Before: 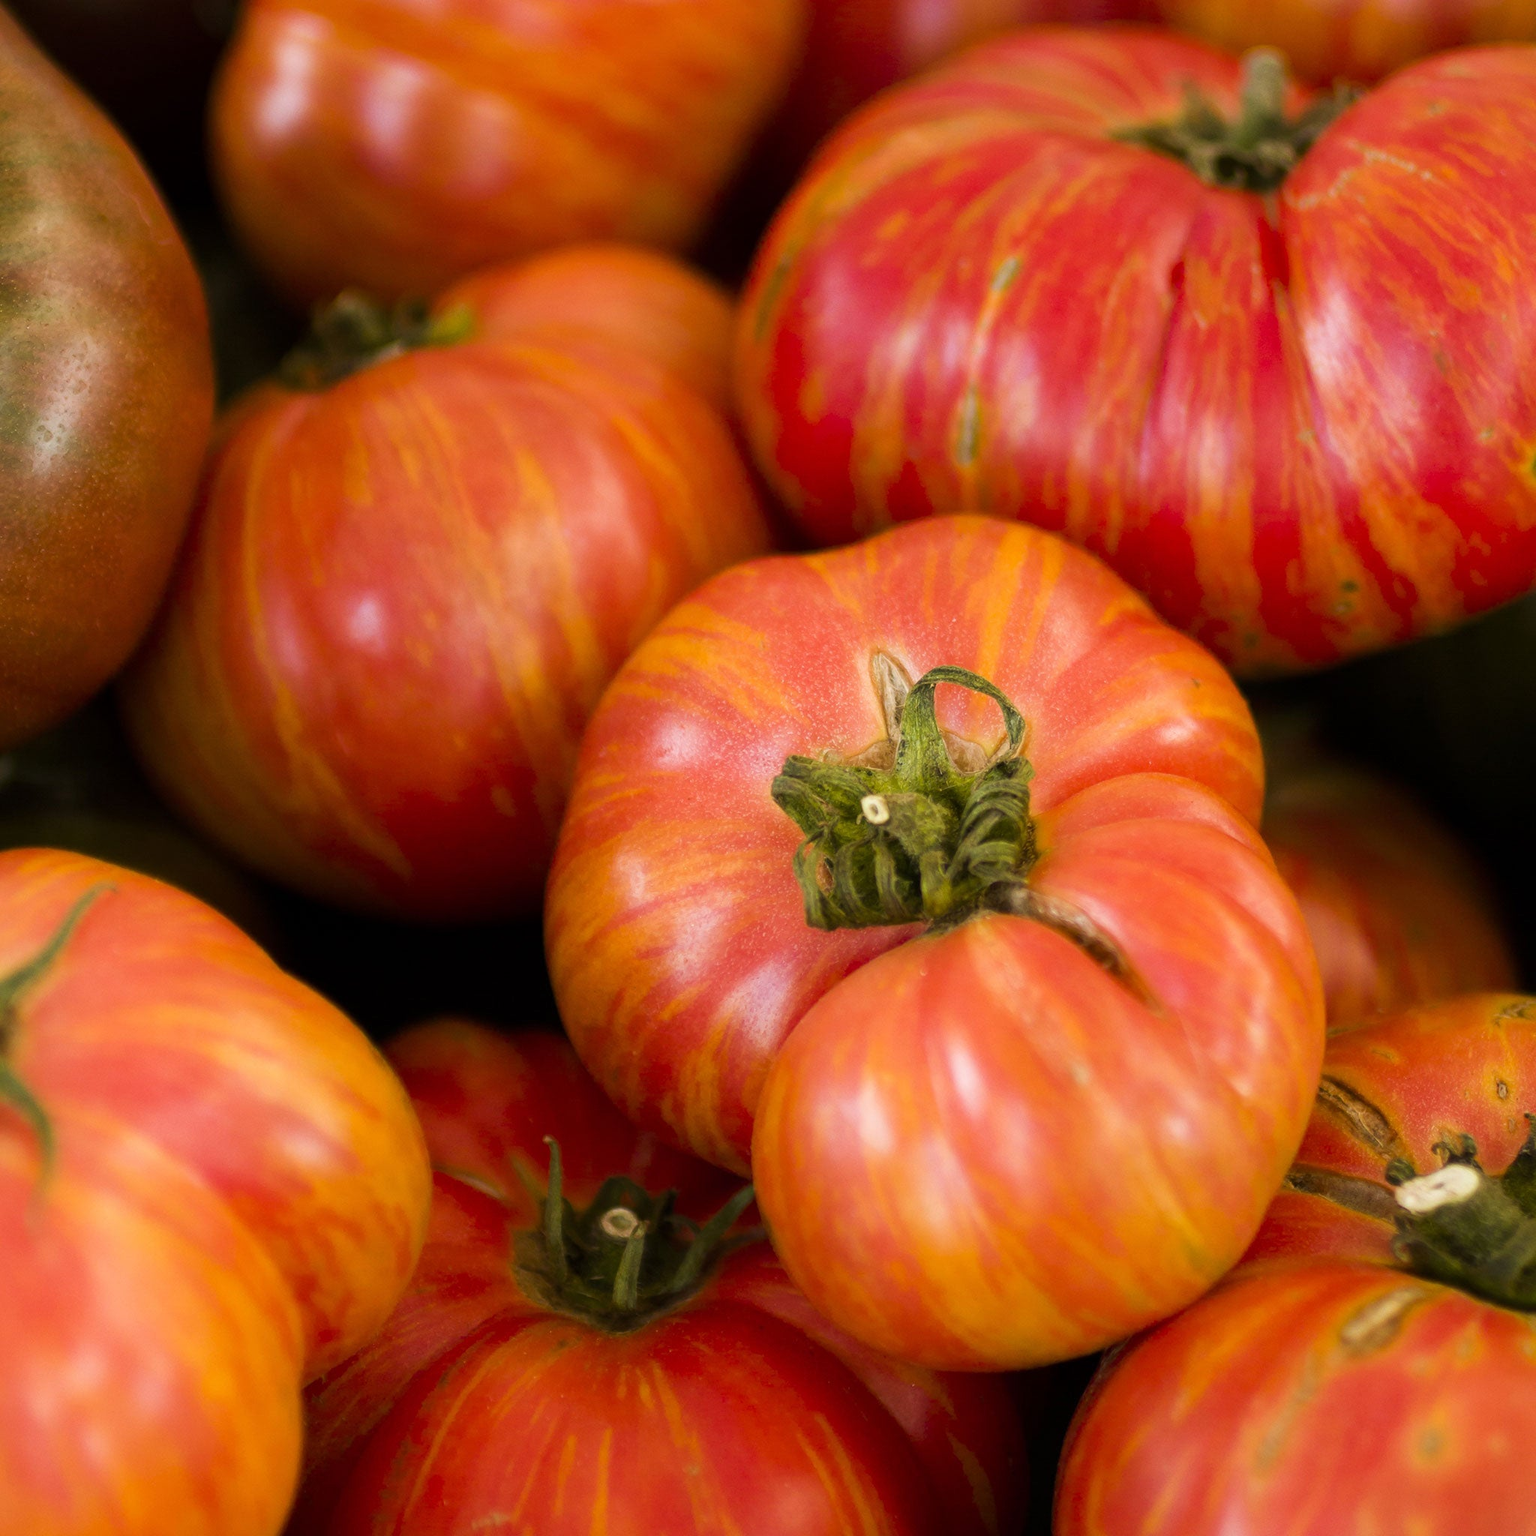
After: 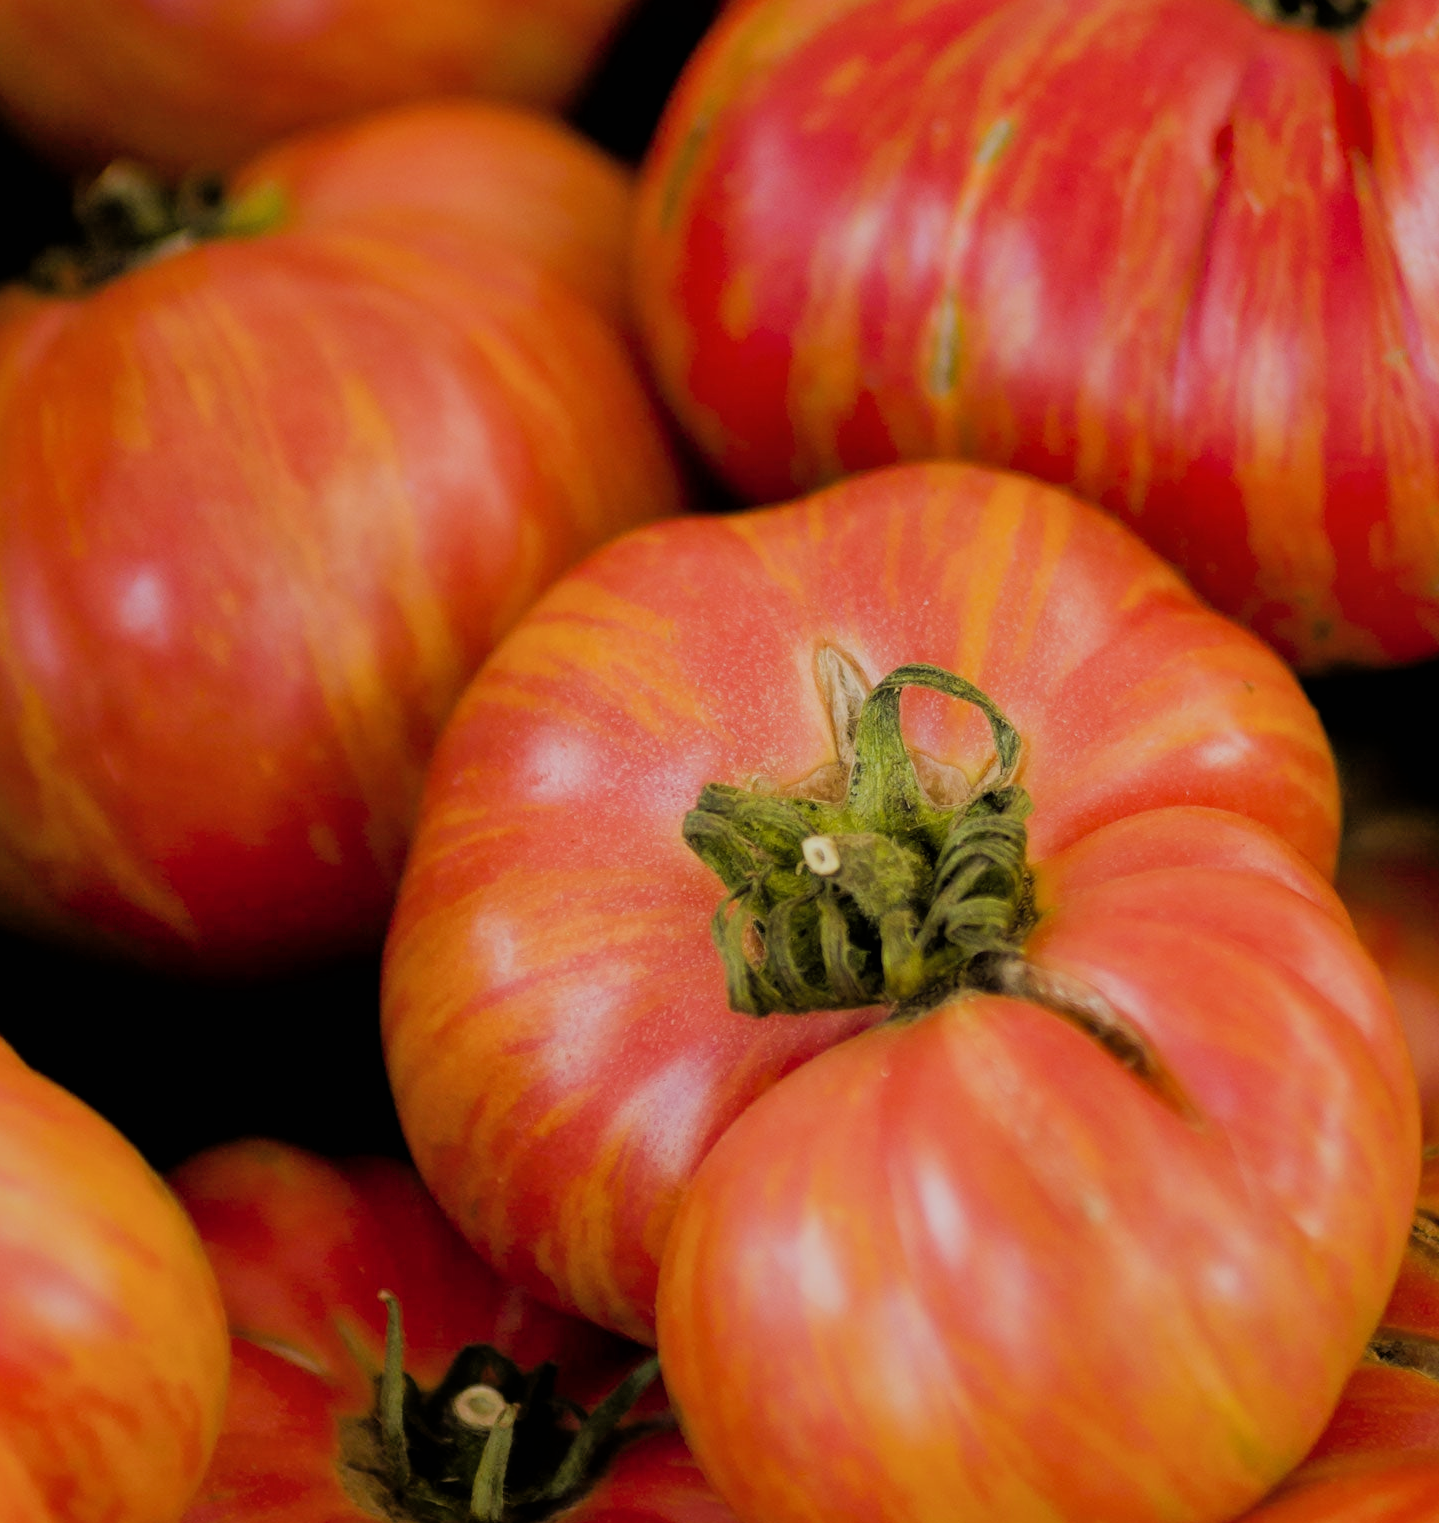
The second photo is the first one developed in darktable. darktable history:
shadows and highlights: on, module defaults
tone equalizer: edges refinement/feathering 500, mask exposure compensation -1.57 EV, preserve details no
crop and rotate: left 16.903%, top 10.949%, right 12.824%, bottom 14.67%
filmic rgb: black relative exposure -4.85 EV, white relative exposure 4.05 EV, hardness 2.84
